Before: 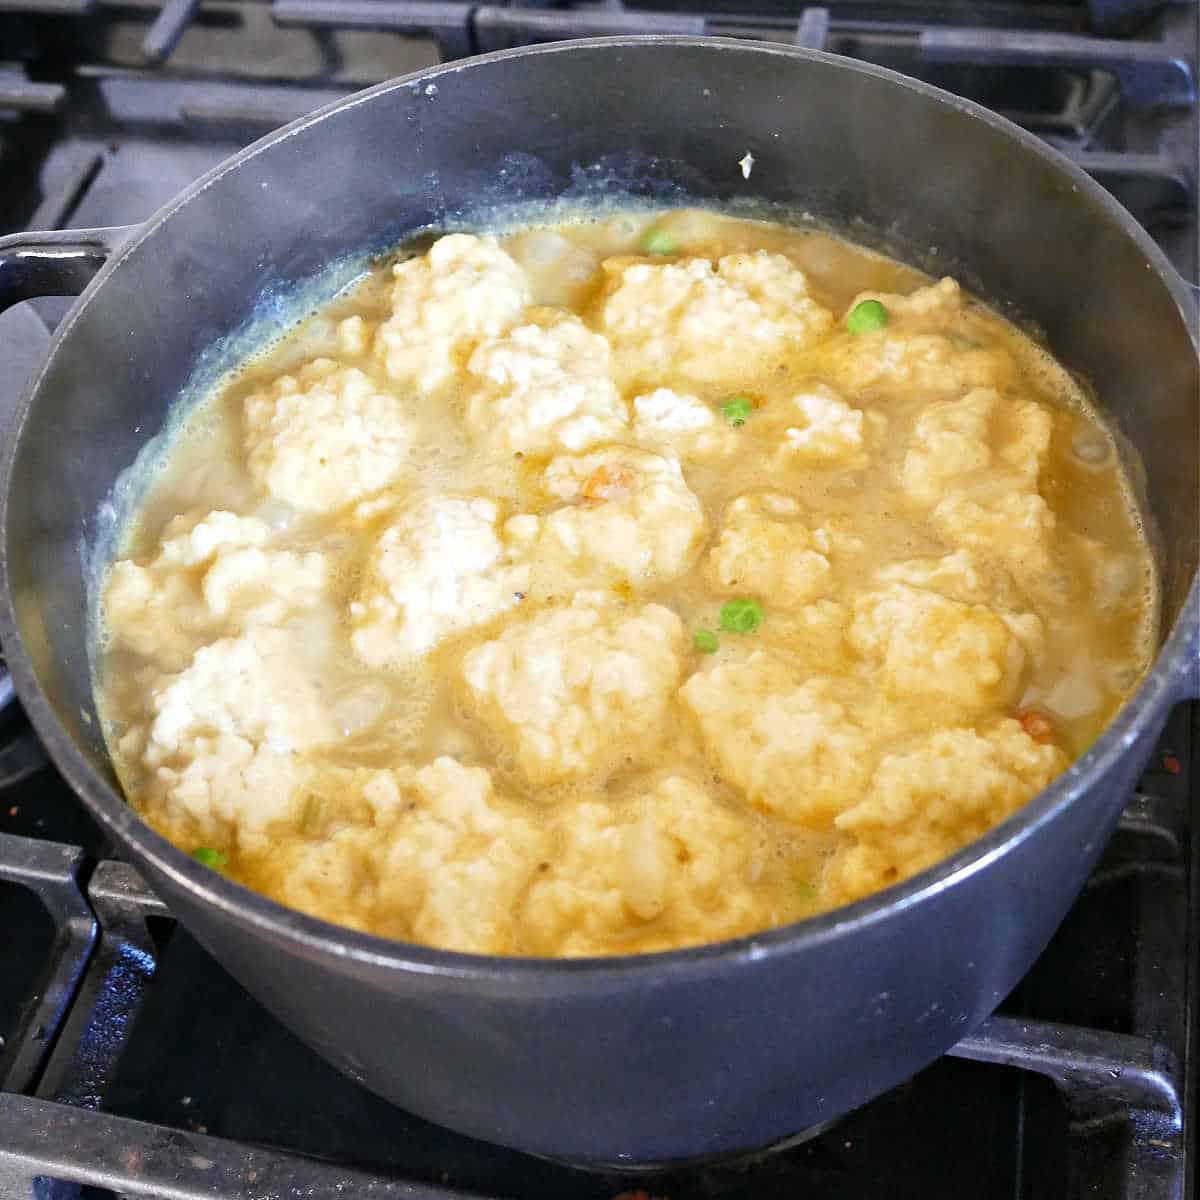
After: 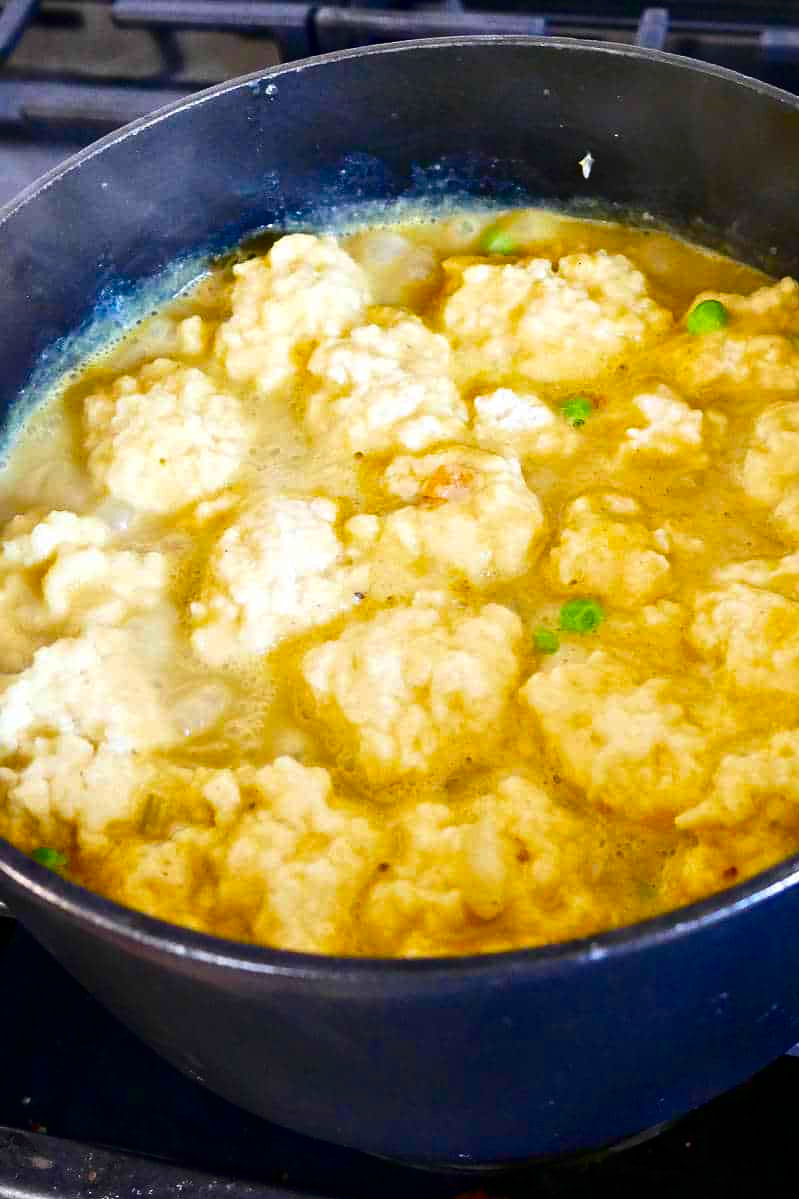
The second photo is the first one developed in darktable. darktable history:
contrast brightness saturation: contrast 0.13, brightness -0.24, saturation 0.14
crop and rotate: left 13.342%, right 19.991%
velvia: strength 32%, mid-tones bias 0.2
